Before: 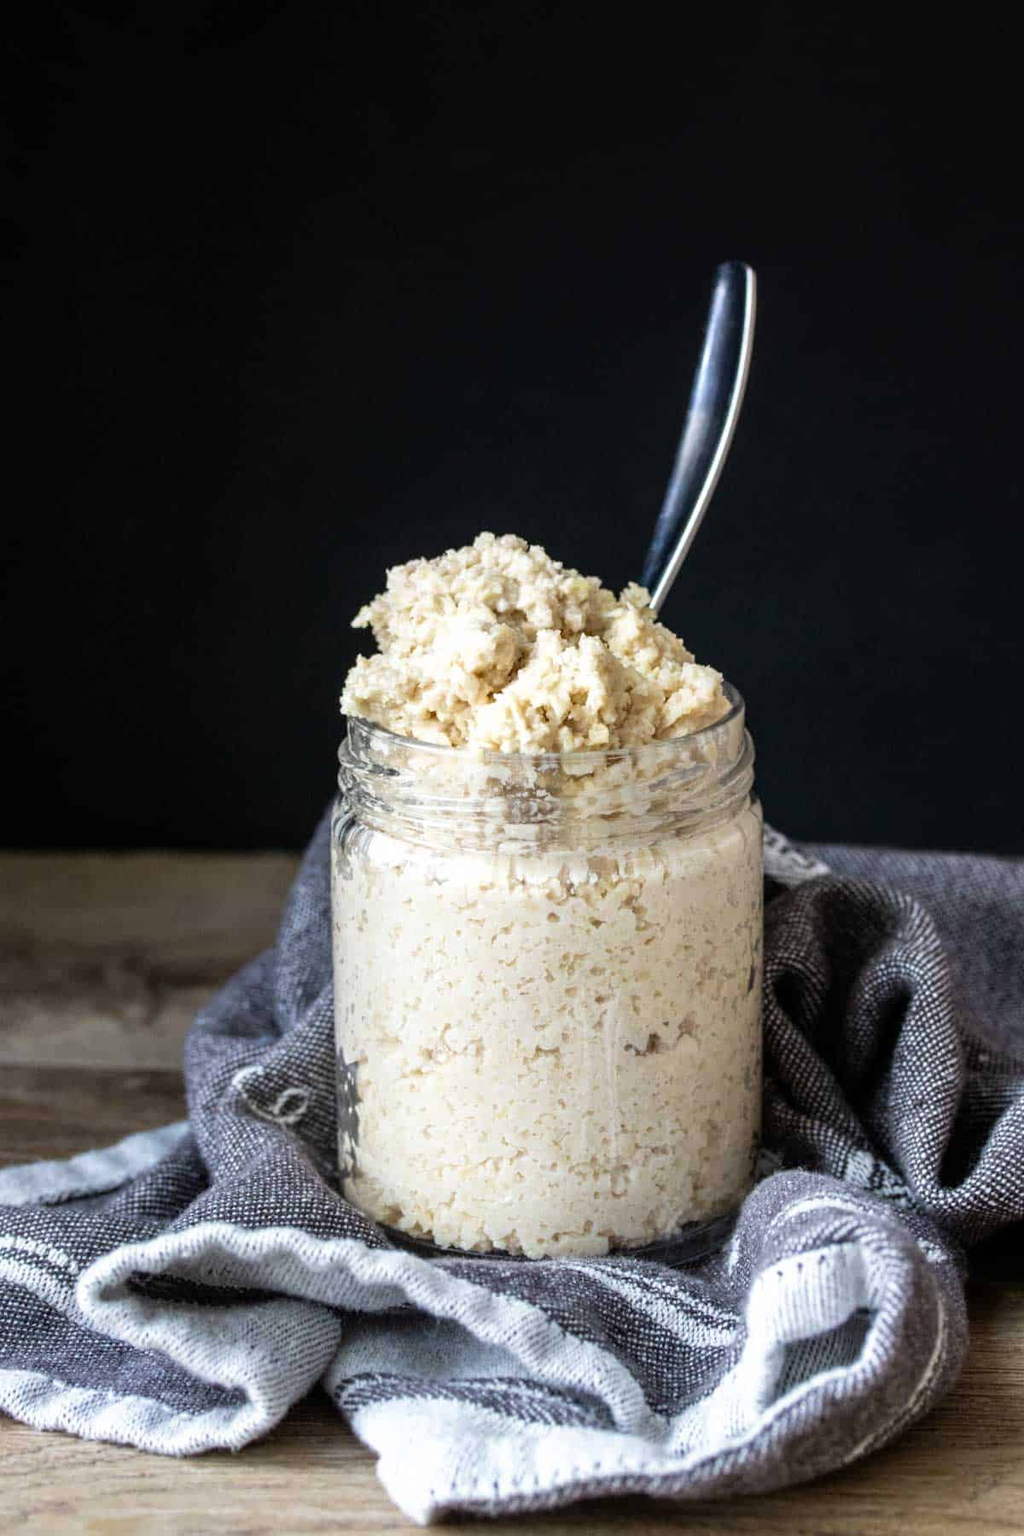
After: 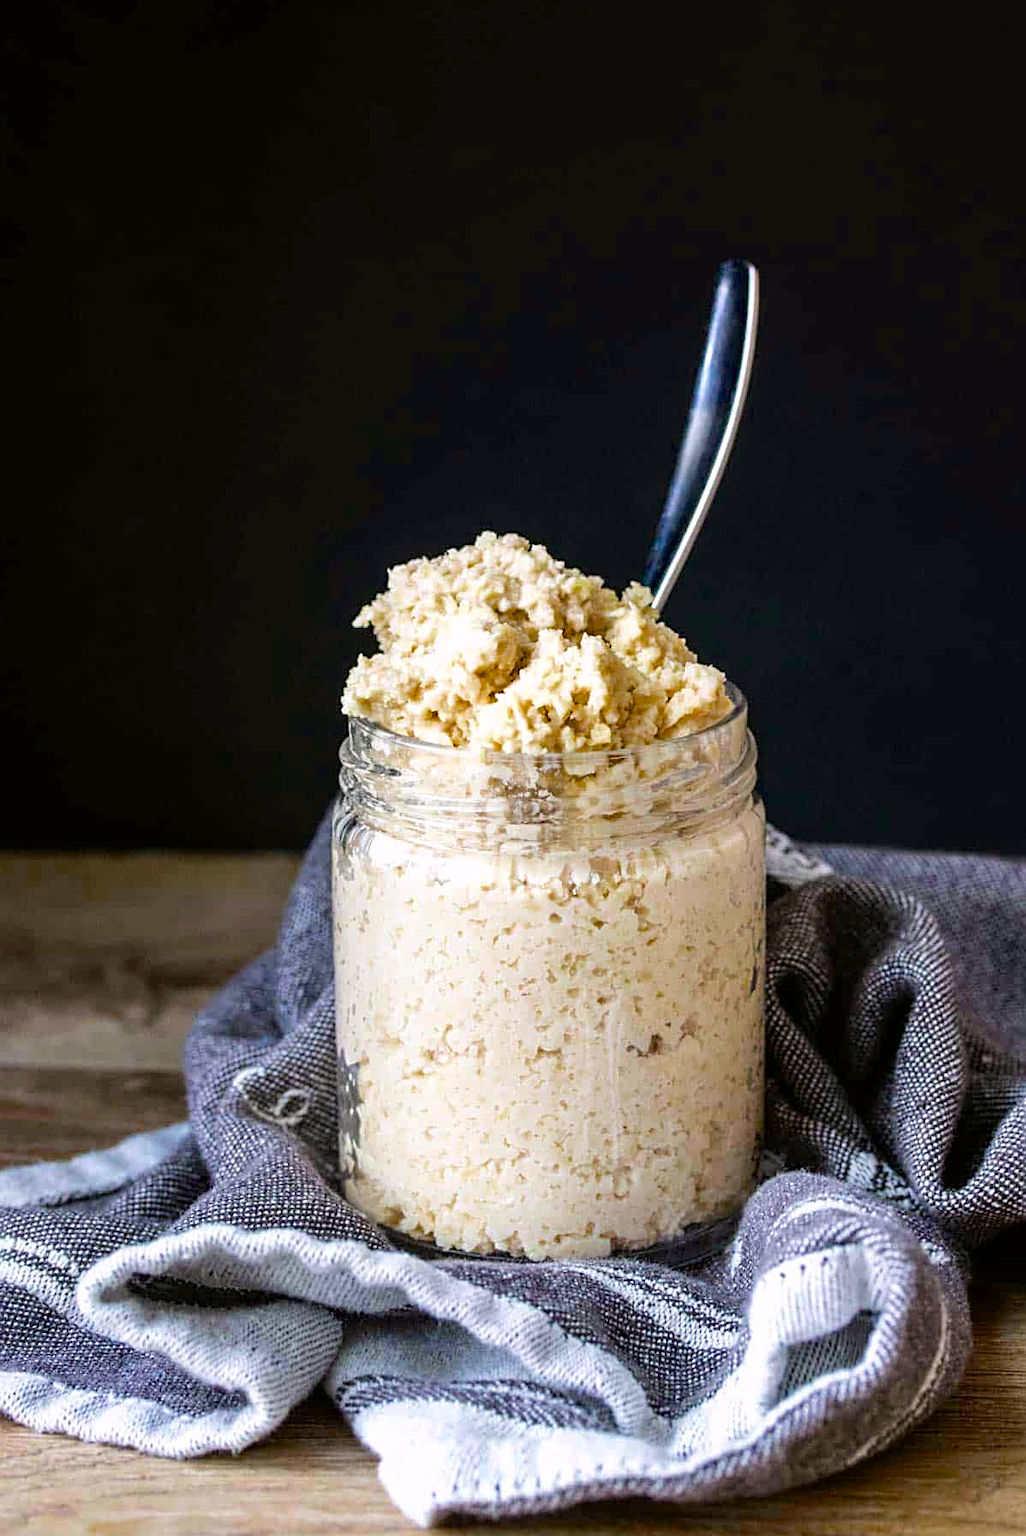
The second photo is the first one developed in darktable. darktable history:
sharpen: on, module defaults
color balance rgb: perceptual saturation grading › global saturation 40.716%, perceptual brilliance grading › mid-tones 10.22%, perceptual brilliance grading › shadows 14.914%, saturation formula JzAzBz (2021)
color correction: highlights a* 3.03, highlights b* -1.02, shadows a* -0.087, shadows b* 2.2, saturation 0.977
crop: top 0.186%, bottom 0.129%
